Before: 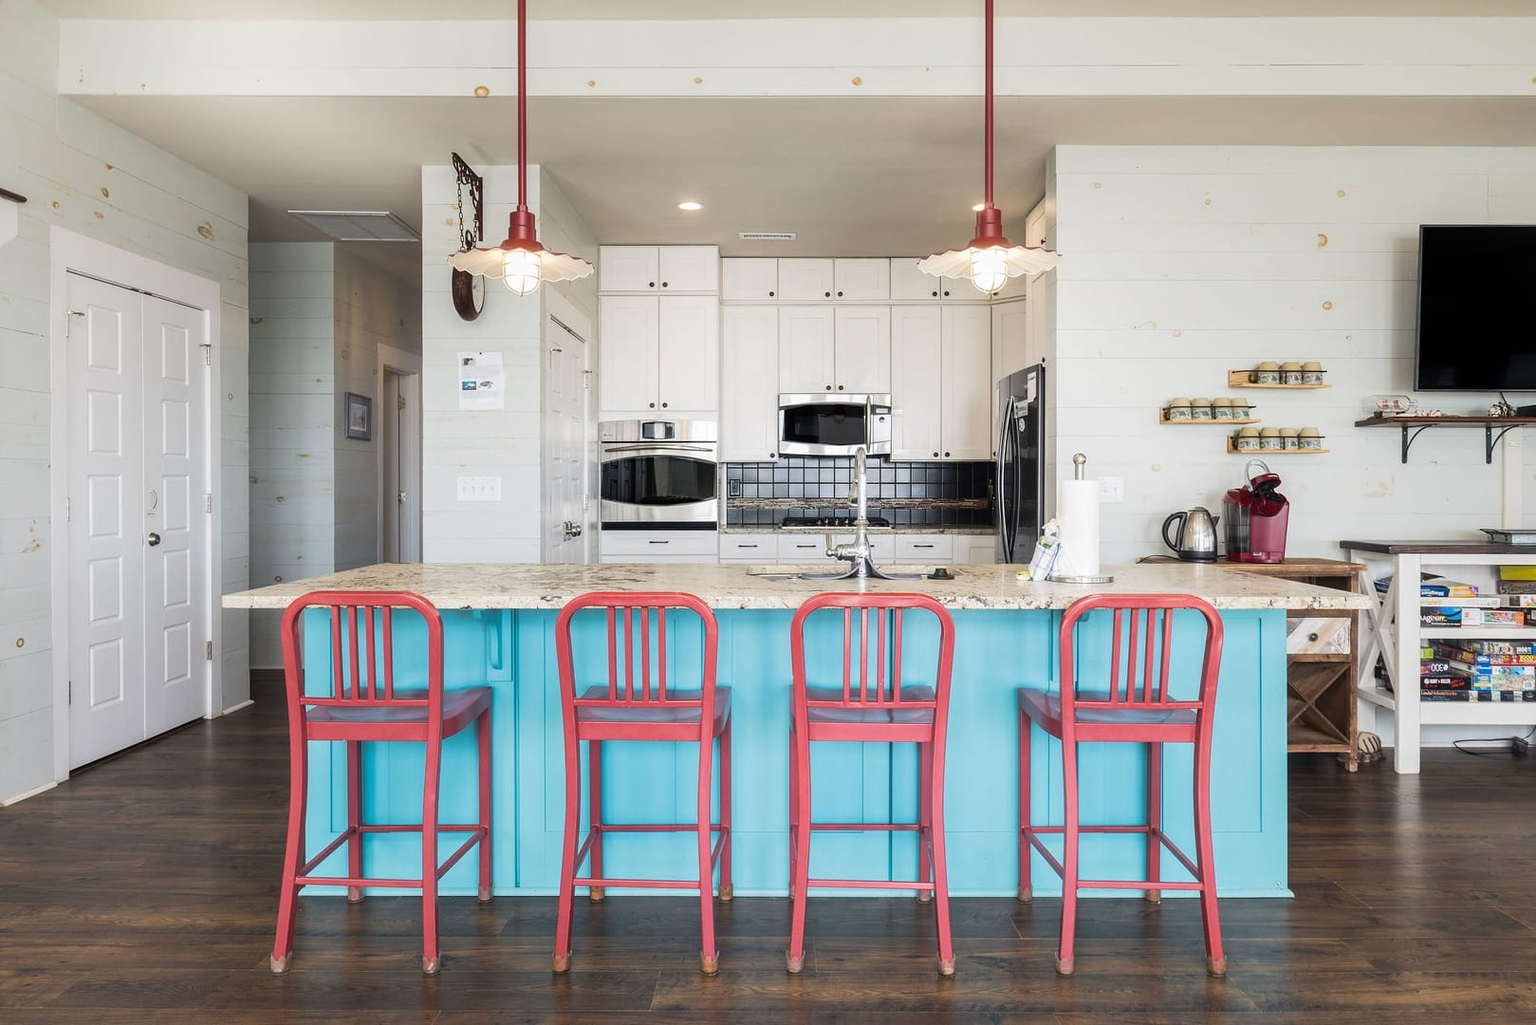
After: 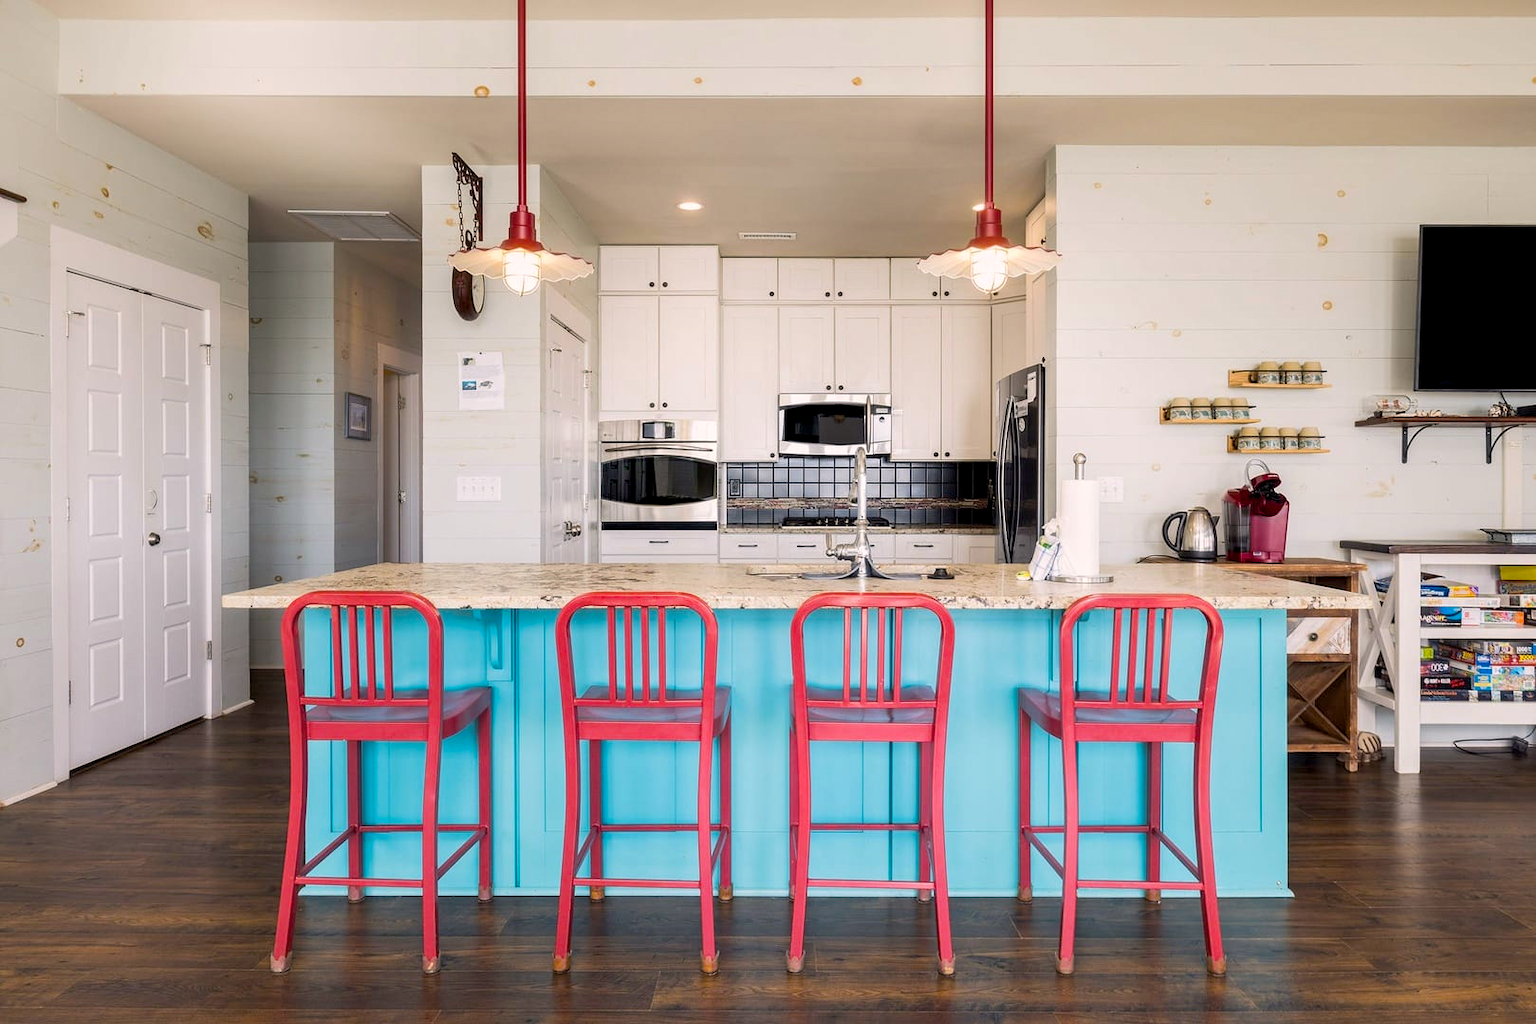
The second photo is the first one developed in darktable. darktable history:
color balance rgb: power › chroma 0.31%, power › hue 24.08°, highlights gain › chroma 0.967%, highlights gain › hue 28.9°, perceptual saturation grading › global saturation 30.532%
exposure: black level correction 0.007, compensate highlight preservation false
